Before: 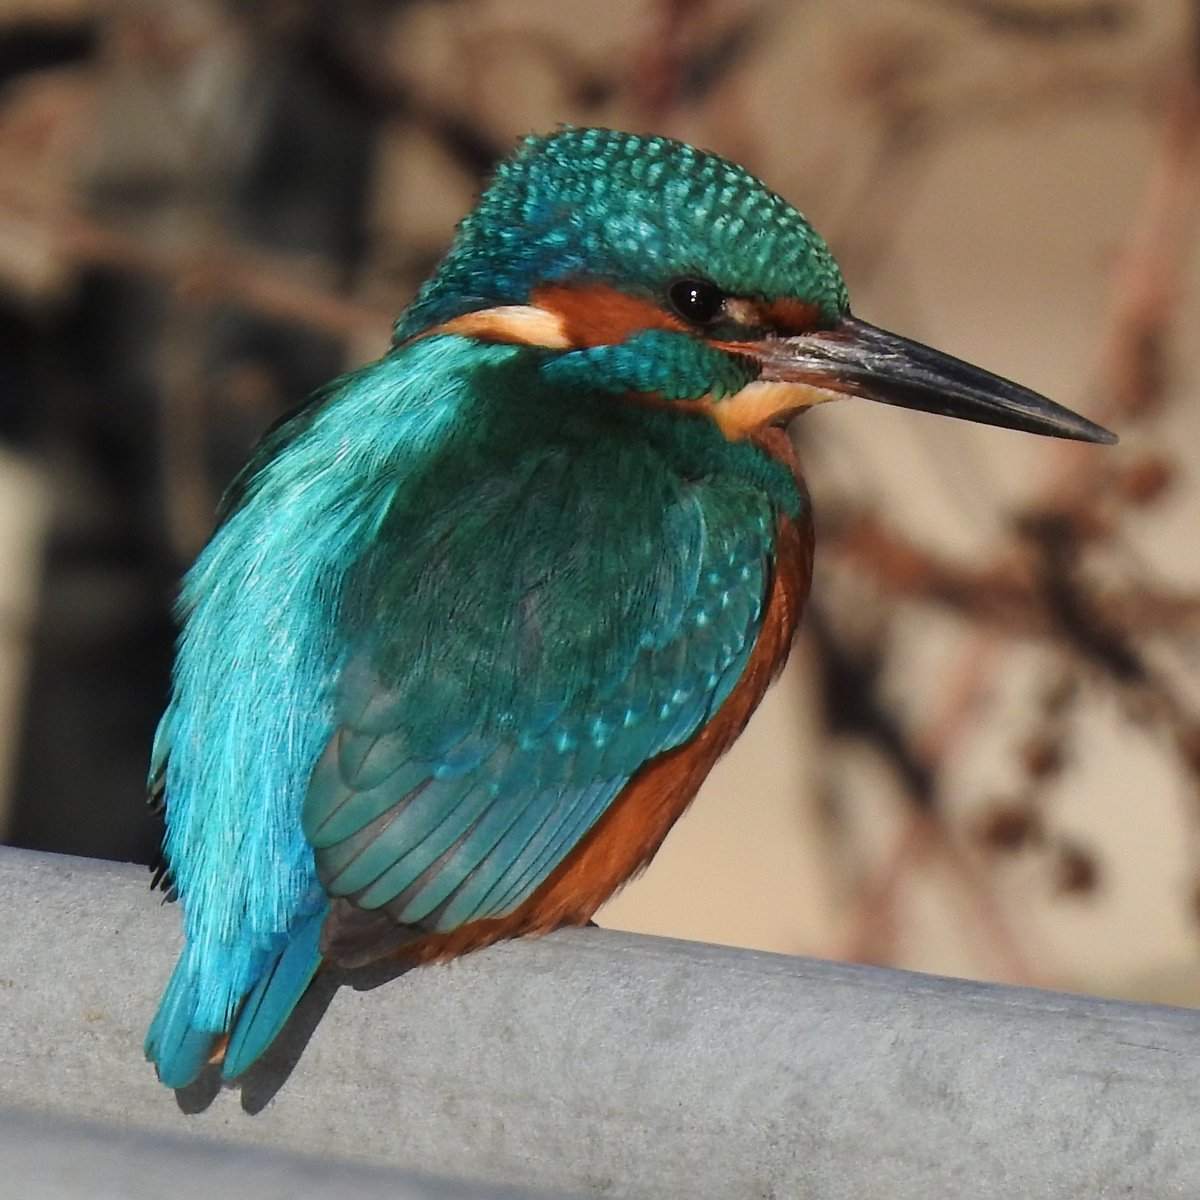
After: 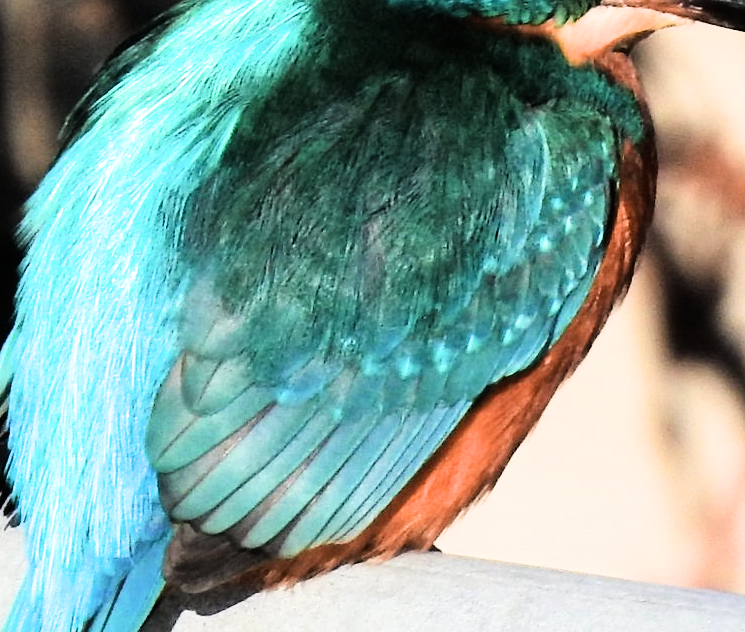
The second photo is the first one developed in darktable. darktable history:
crop: left 13.1%, top 31.332%, right 24.775%, bottom 15.953%
shadows and highlights: shadows 31.1, highlights 0.979, soften with gaussian
filmic rgb: black relative exposure -8 EV, white relative exposure 2.18 EV, threshold 3 EV, hardness 6.98, enable highlight reconstruction true
tone equalizer: -7 EV 0.153 EV, -6 EV 0.567 EV, -5 EV 1.11 EV, -4 EV 1.31 EV, -3 EV 1.16 EV, -2 EV 0.6 EV, -1 EV 0.167 EV, edges refinement/feathering 500, mask exposure compensation -1.57 EV, preserve details no
